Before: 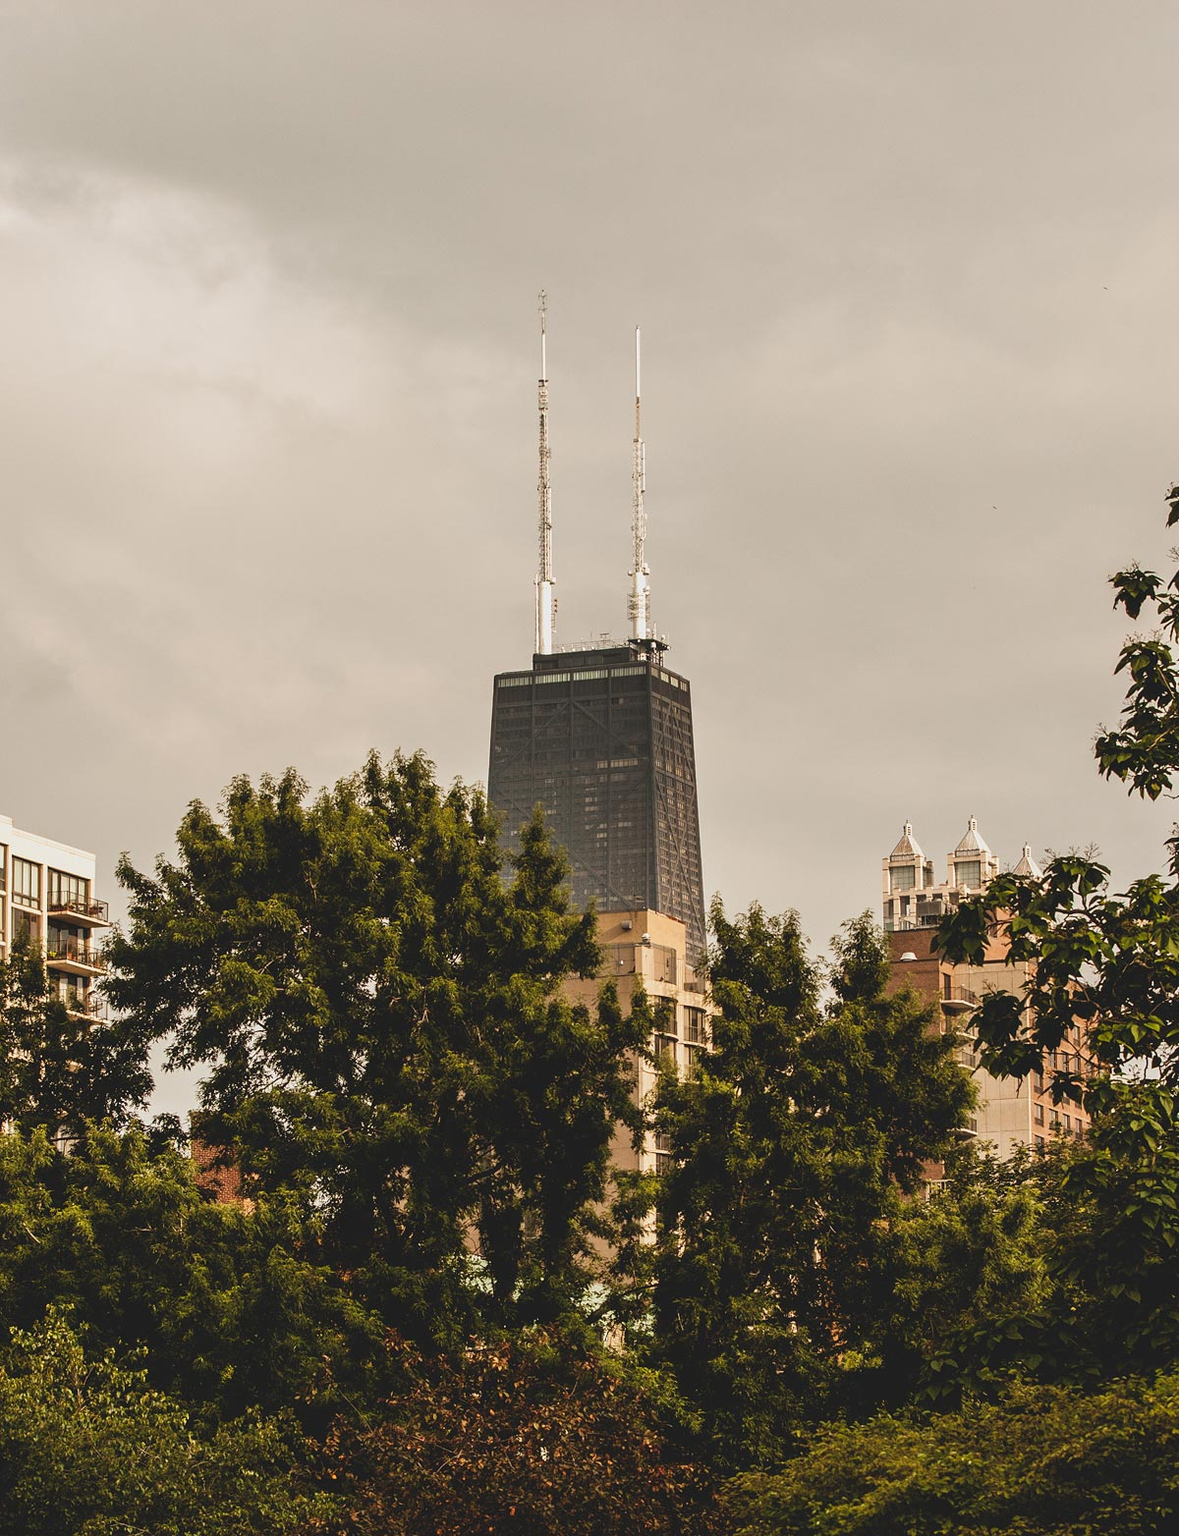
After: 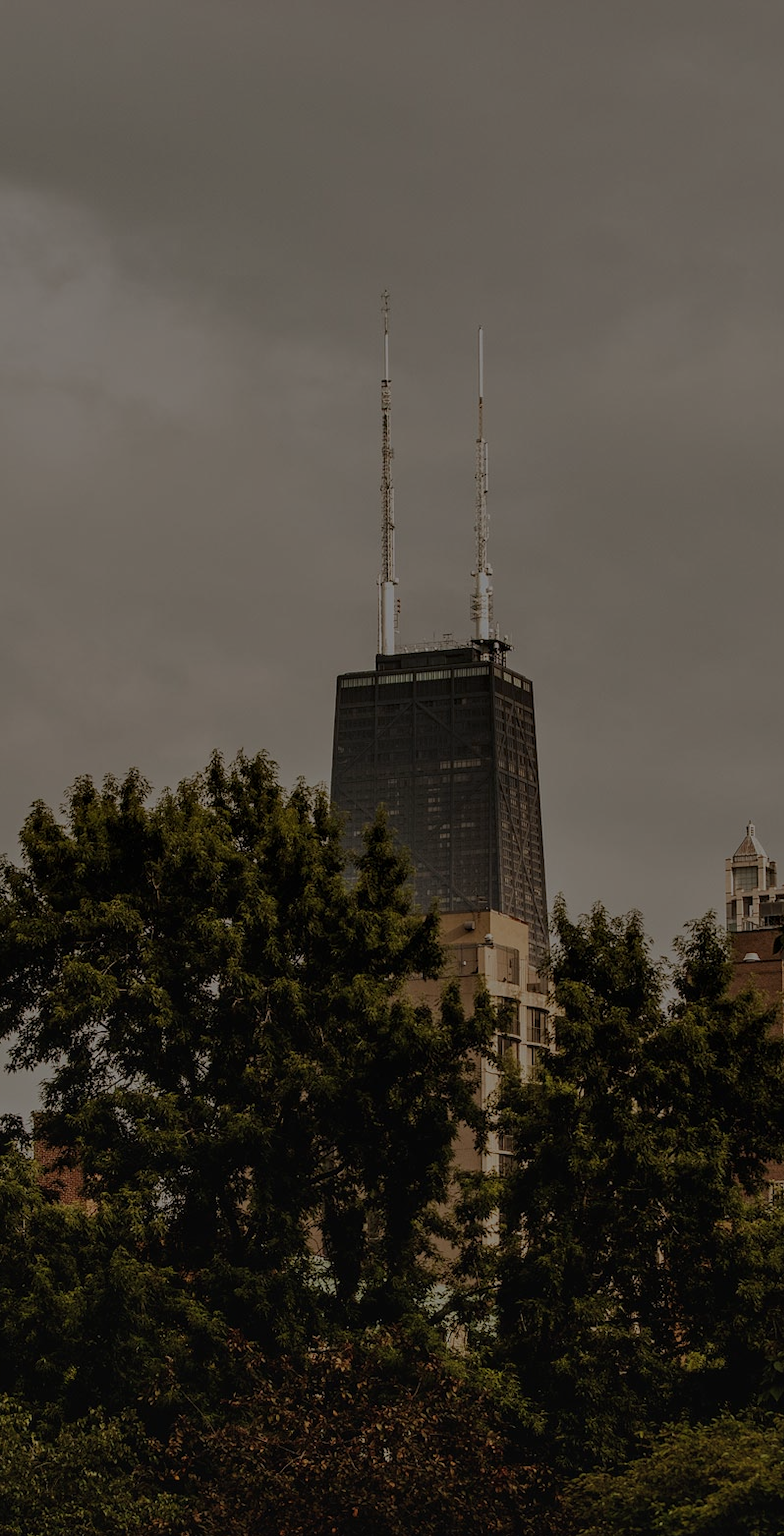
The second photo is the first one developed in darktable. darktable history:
exposure: exposure -2.044 EV, compensate exposure bias true, compensate highlight preservation false
crop and rotate: left 13.366%, right 20.054%
local contrast: on, module defaults
